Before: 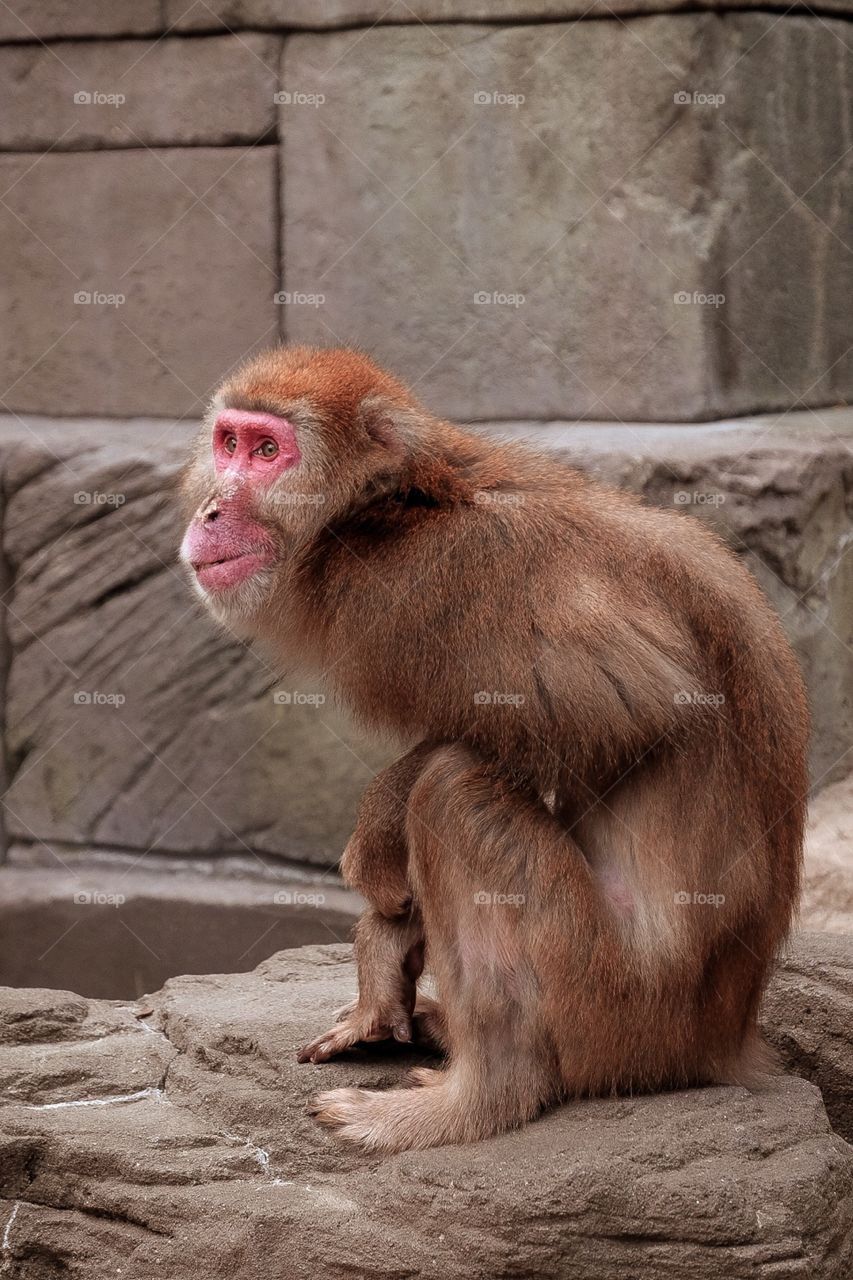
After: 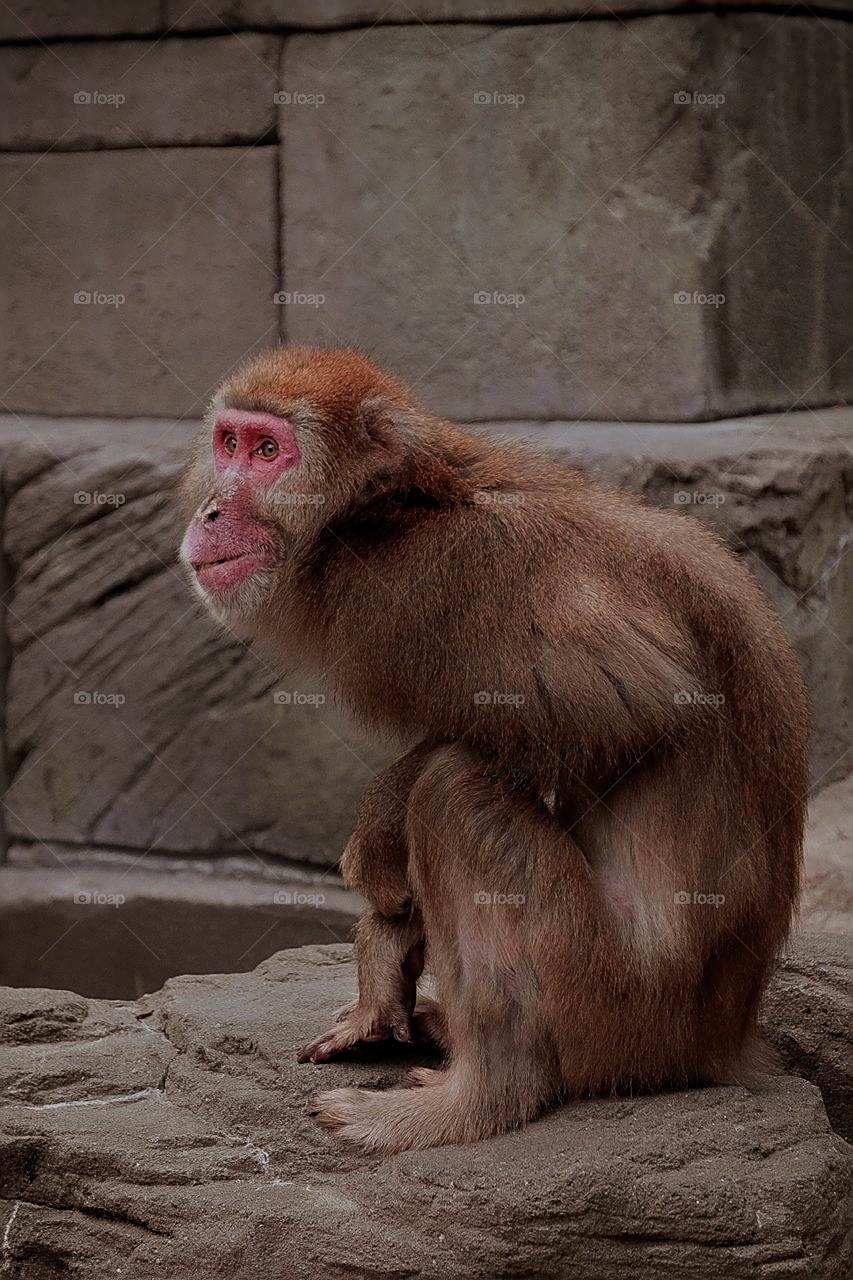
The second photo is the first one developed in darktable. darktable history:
exposure: exposure 0.668 EV, compensate exposure bias true, compensate highlight preservation false
levels: levels [0, 0.492, 0.984]
sharpen: on, module defaults
tone equalizer: -8 EV -2 EV, -7 EV -1.97 EV, -6 EV -2 EV, -5 EV -1.98 EV, -4 EV -2 EV, -3 EV -1.97 EV, -2 EV -1.99 EV, -1 EV -1.61 EV, +0 EV -1.98 EV
vignetting: fall-off start 100.71%, saturation 0.046, center (-0.025, 0.402)
